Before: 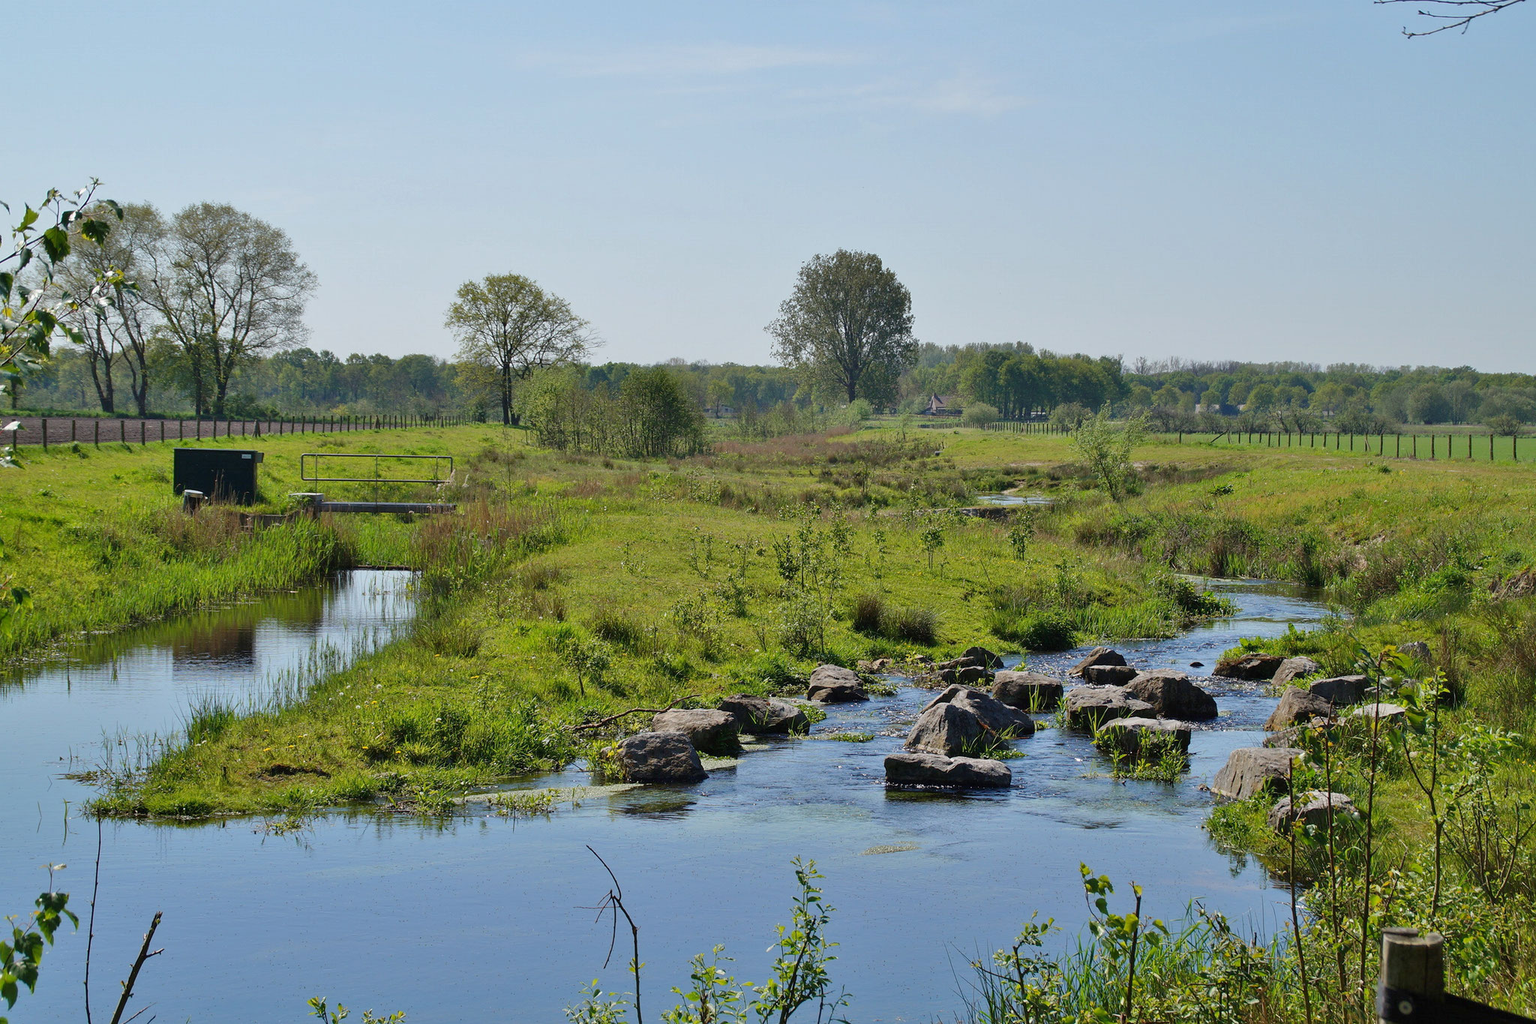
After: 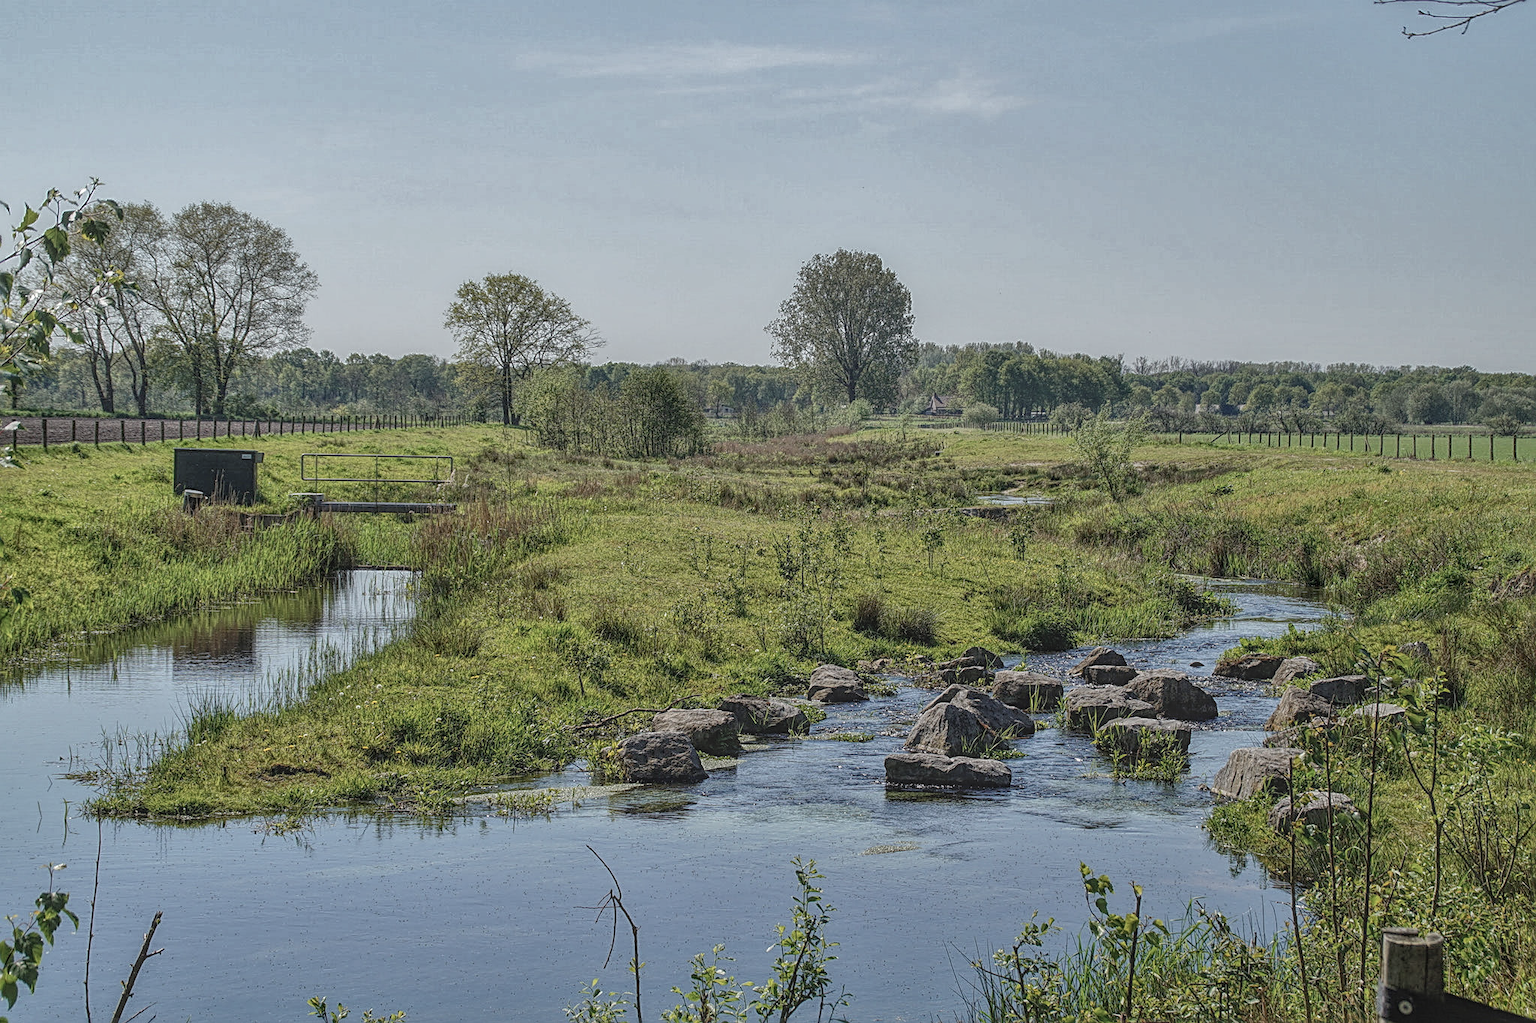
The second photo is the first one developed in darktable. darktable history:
contrast brightness saturation: contrast 0.098, saturation -0.352
shadows and highlights: radius 131.97, soften with gaussian
local contrast: highlights 20%, shadows 28%, detail 200%, midtone range 0.2
sharpen: radius 2.589, amount 0.701
levels: mode automatic, levels [0.514, 0.759, 1]
